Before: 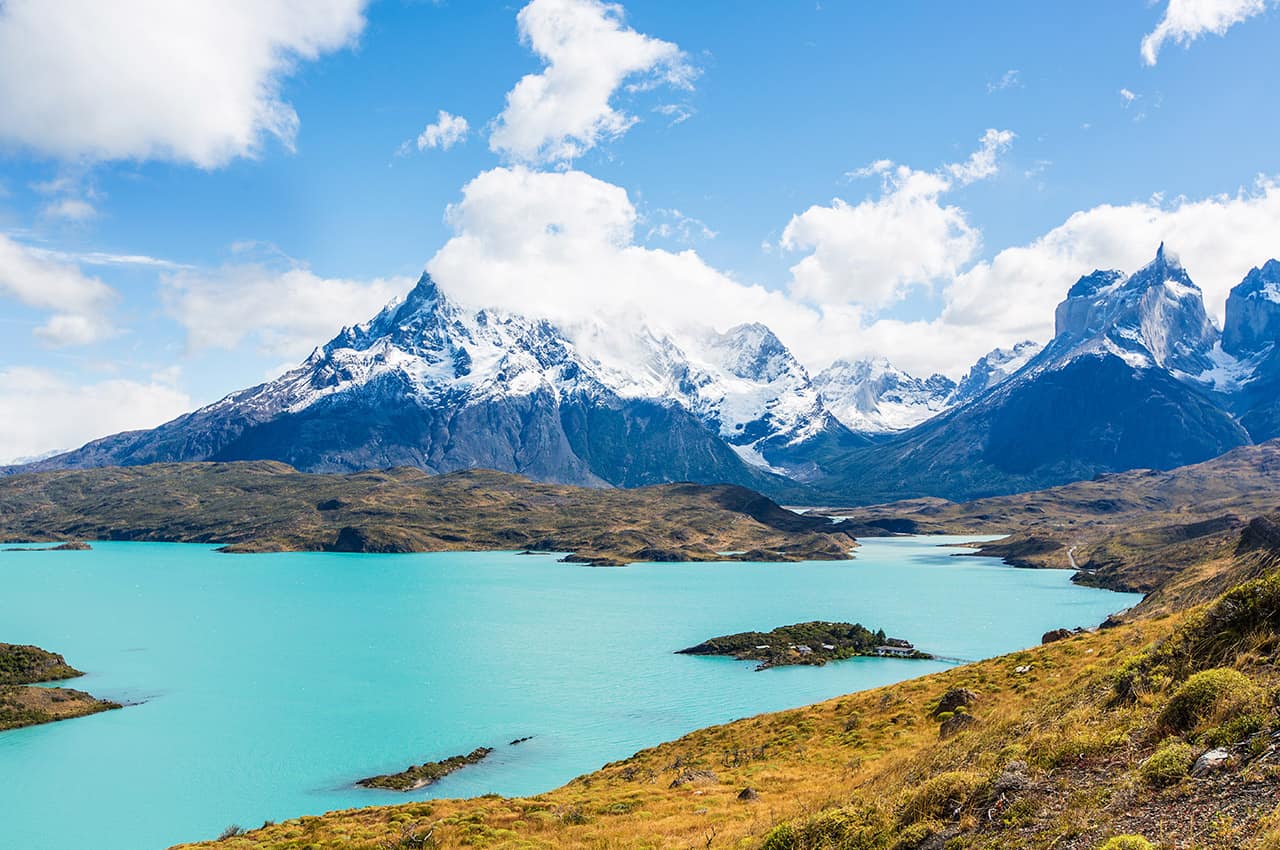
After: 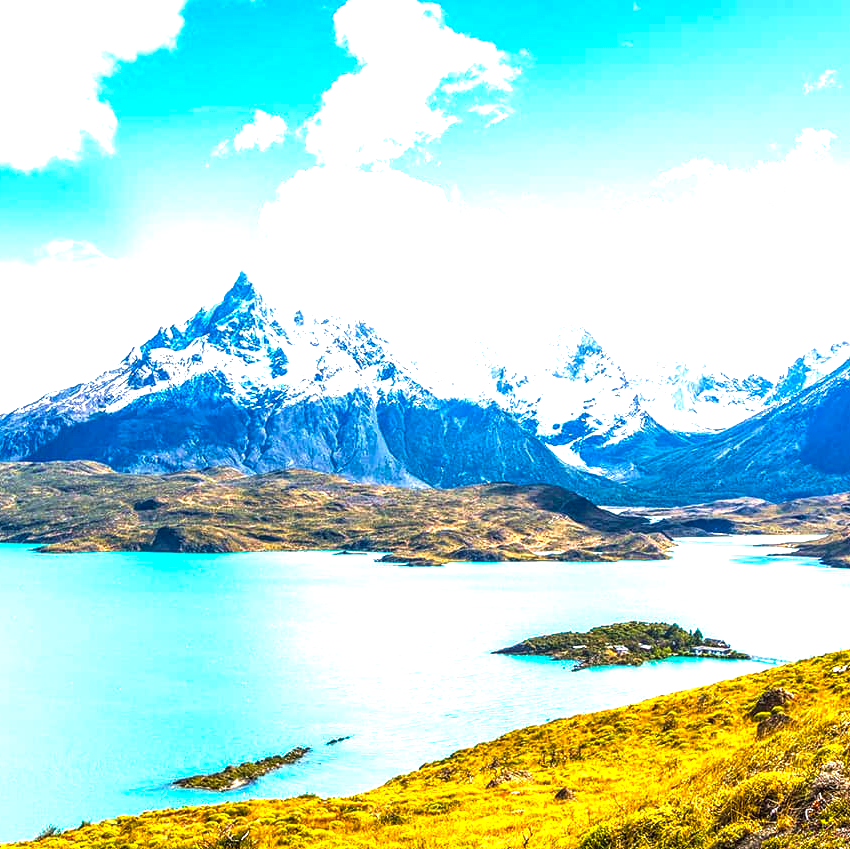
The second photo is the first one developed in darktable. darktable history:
velvia: on, module defaults
color balance rgb: power › hue 312.4°, linear chroma grading › global chroma 8.957%, perceptual saturation grading › global saturation 25.061%, perceptual brilliance grading › global brilliance 21.536%, perceptual brilliance grading › shadows -35.083%, global vibrance 20%
crop and rotate: left 14.303%, right 19.222%
local contrast: highlights 30%, detail 130%
exposure: black level correction 0, exposure 0.694 EV, compensate exposure bias true, compensate highlight preservation false
